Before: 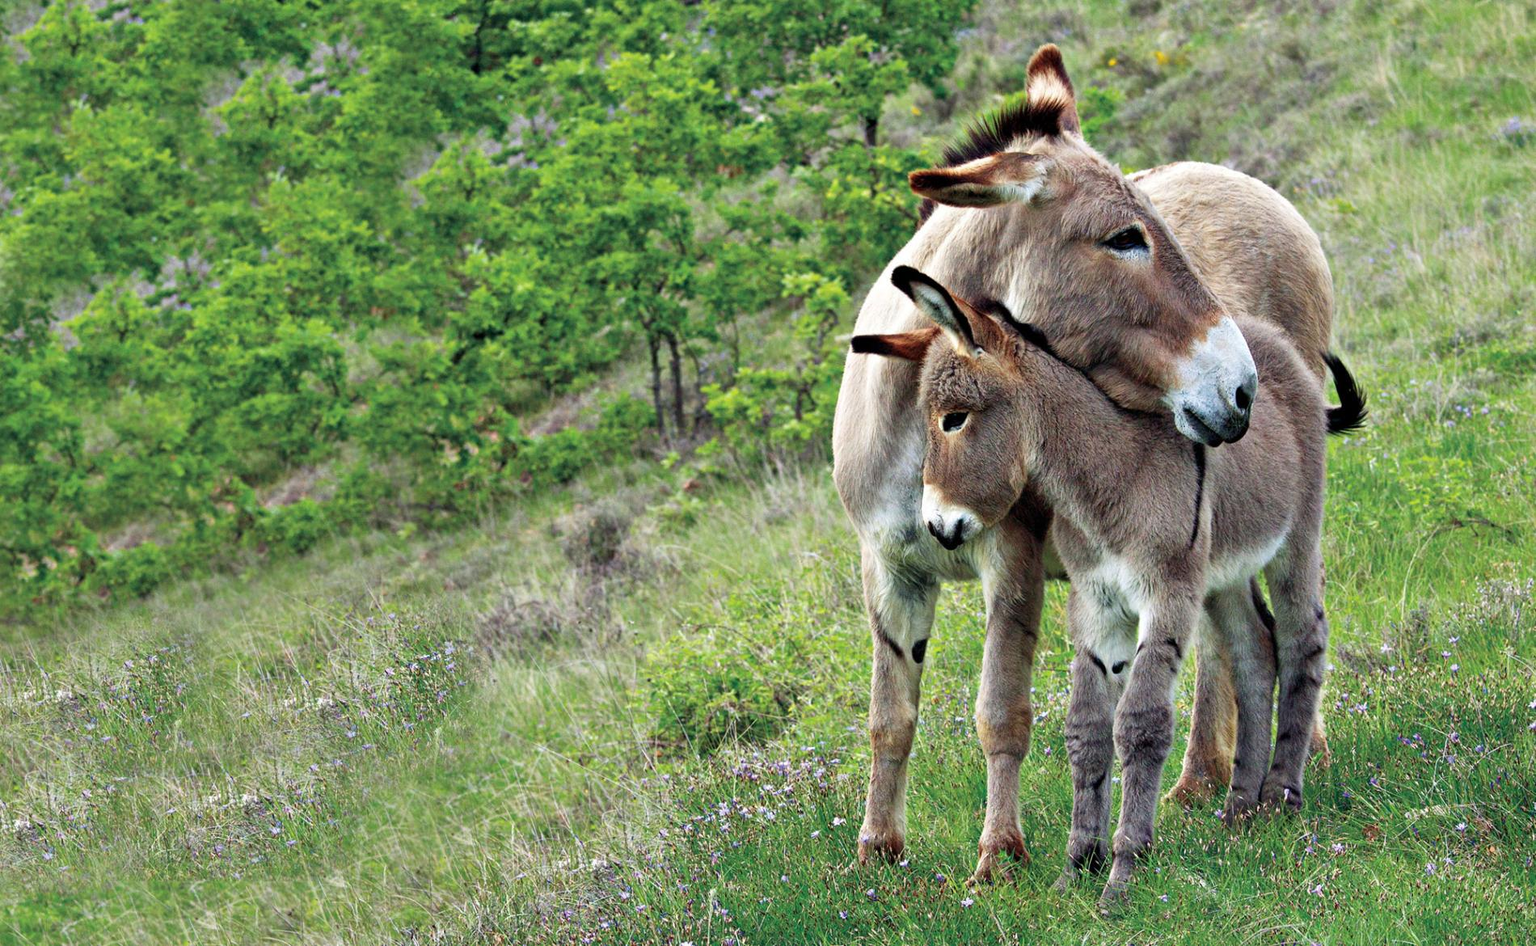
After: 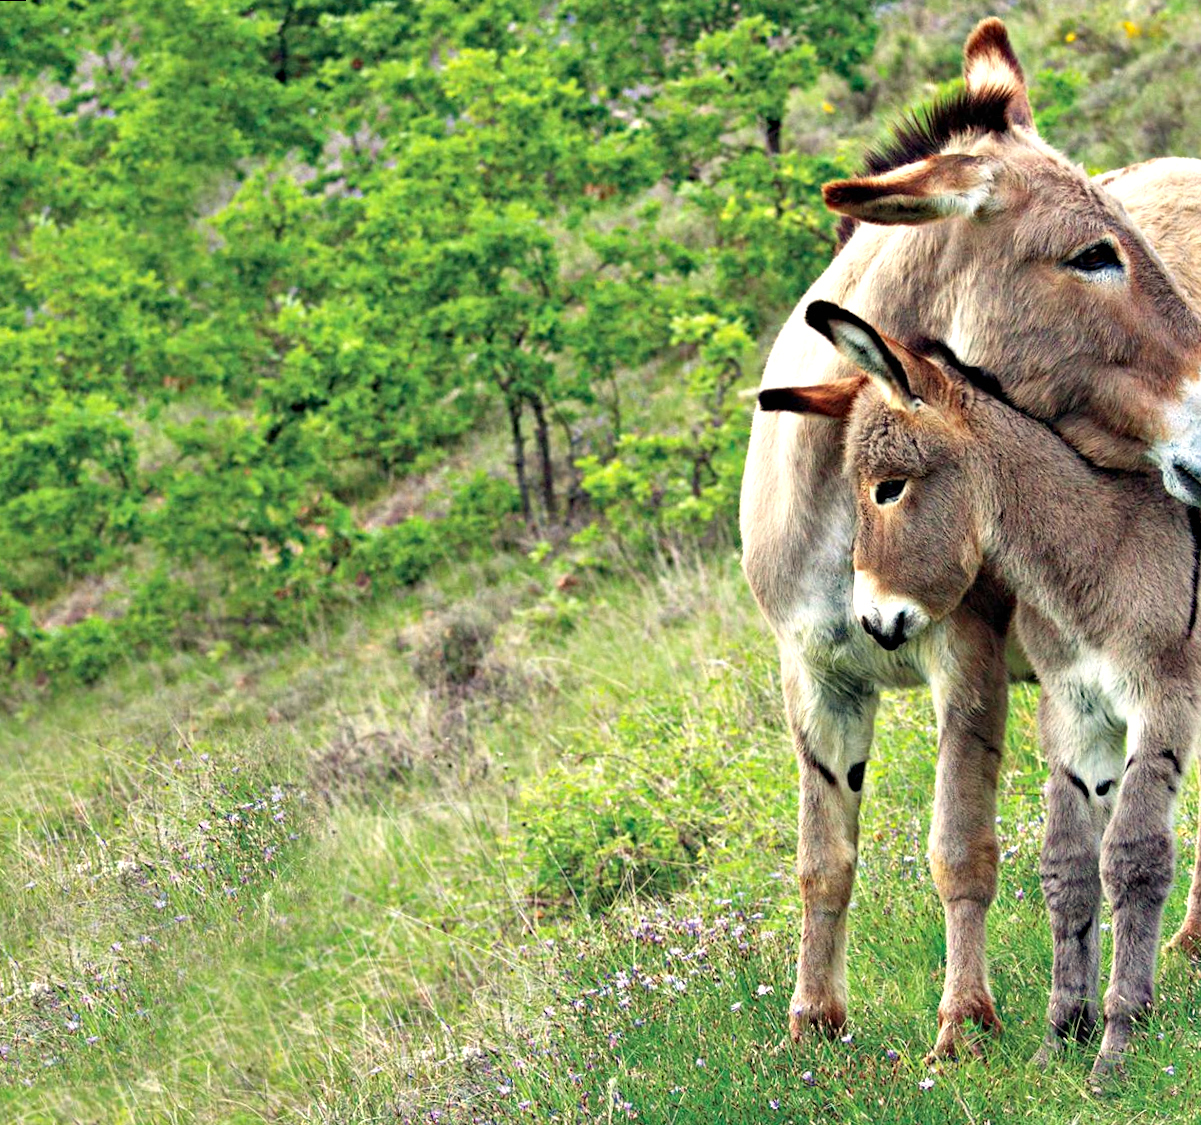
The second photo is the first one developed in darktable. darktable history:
white balance: red 1.045, blue 0.932
rotate and perspective: rotation -2.12°, lens shift (vertical) 0.009, lens shift (horizontal) -0.008, automatic cropping original format, crop left 0.036, crop right 0.964, crop top 0.05, crop bottom 0.959
haze removal: adaptive false
crop and rotate: left 13.342%, right 19.991%
exposure: black level correction 0, exposure 0.5 EV, compensate exposure bias true, compensate highlight preservation false
